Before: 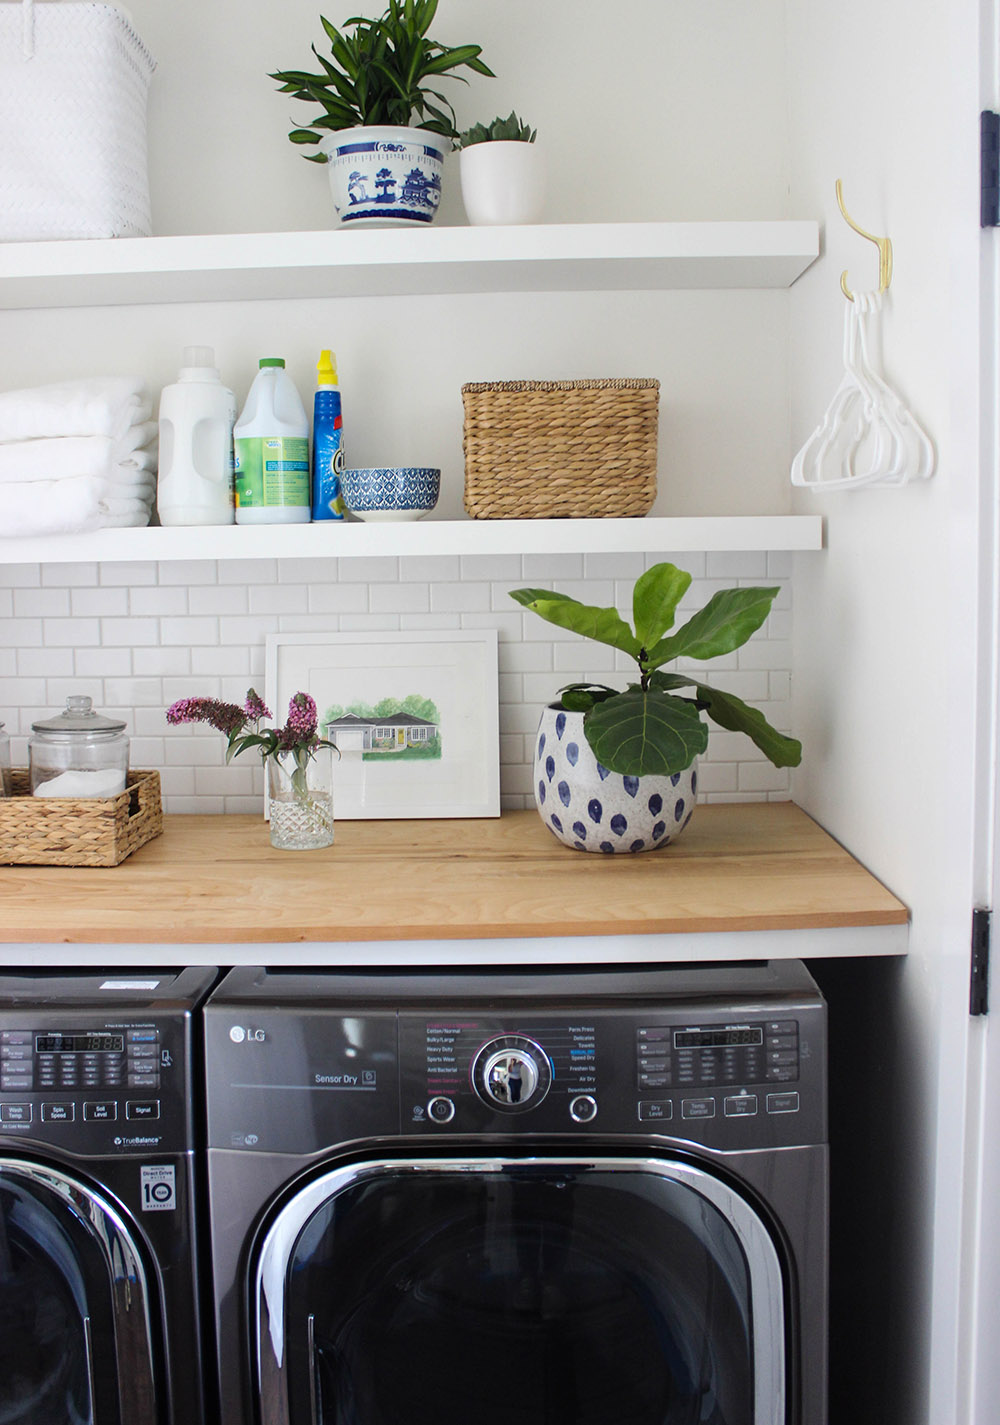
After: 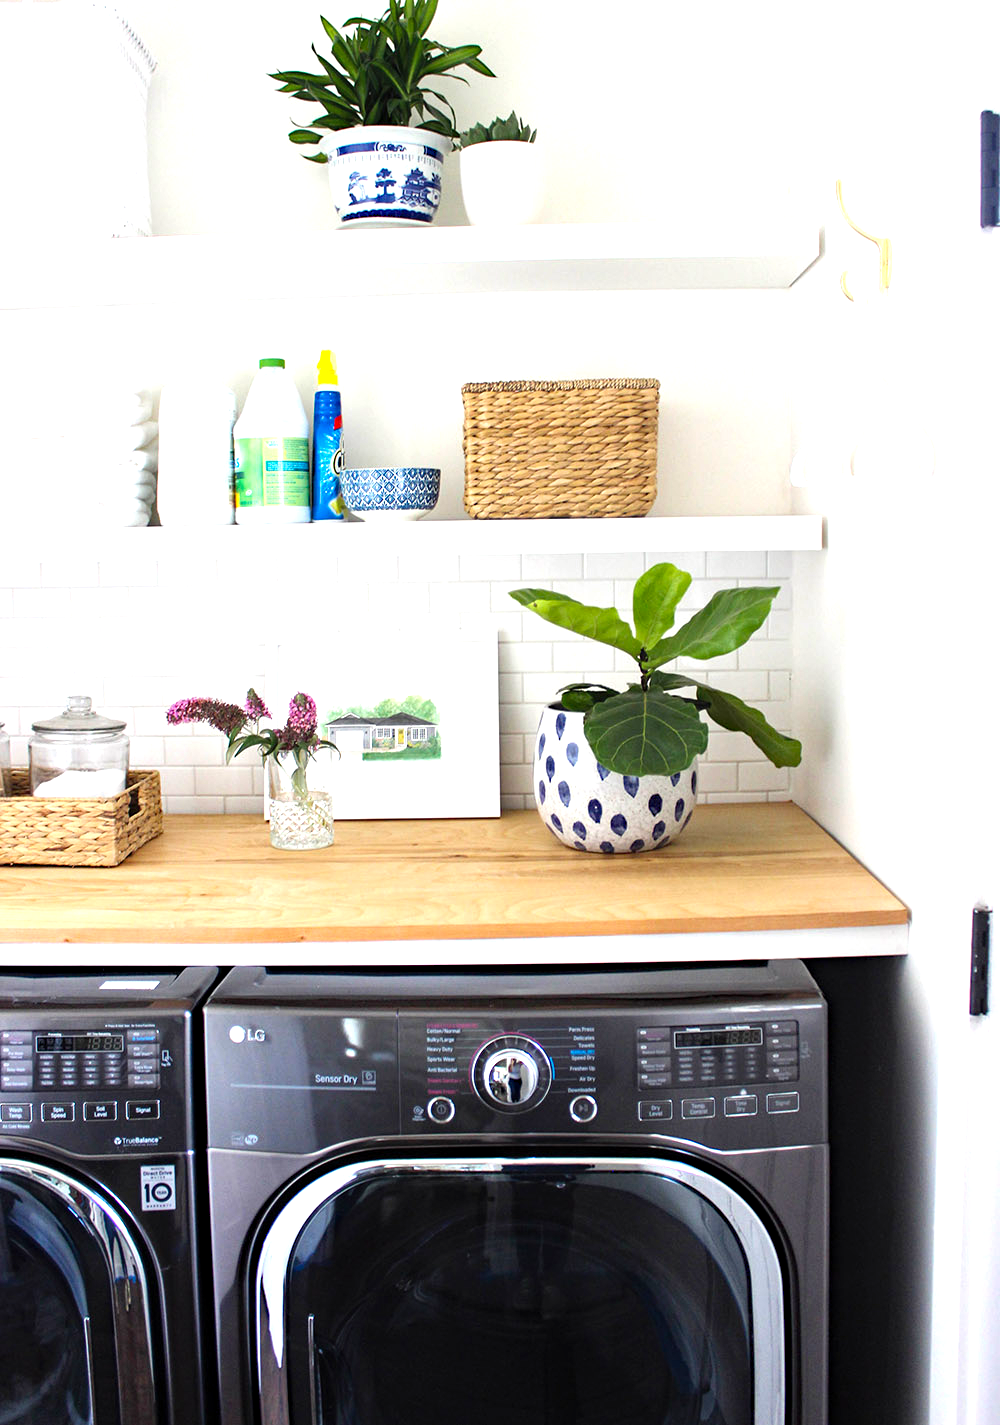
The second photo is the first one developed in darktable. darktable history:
haze removal: adaptive false
levels: levels [0, 0.374, 0.749]
